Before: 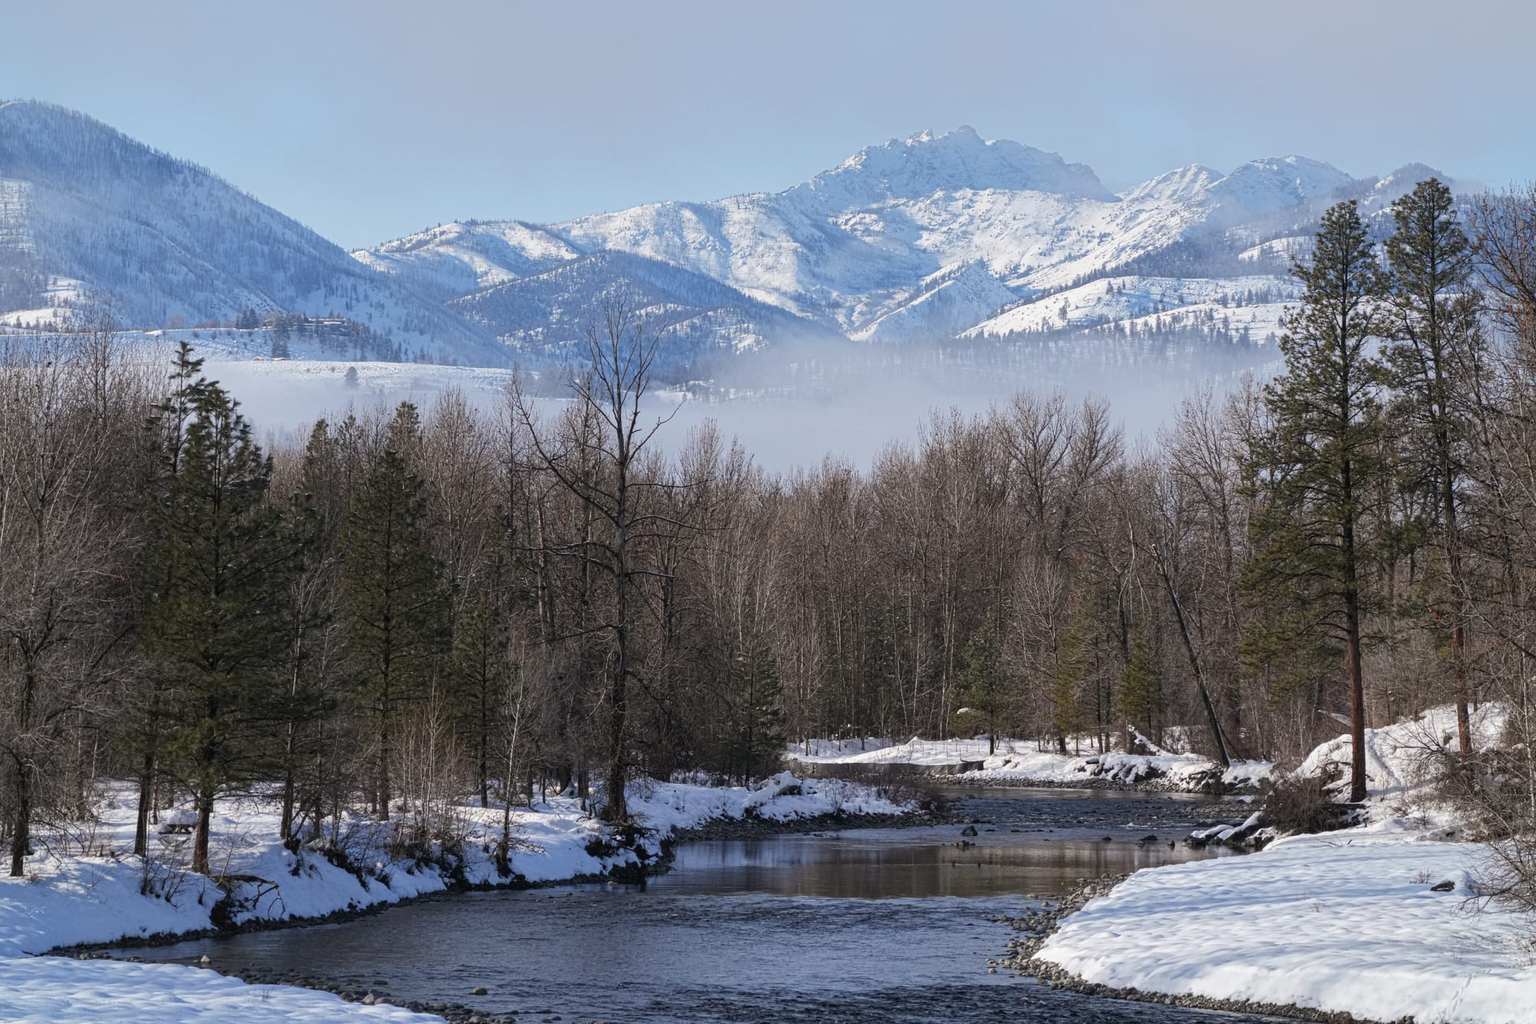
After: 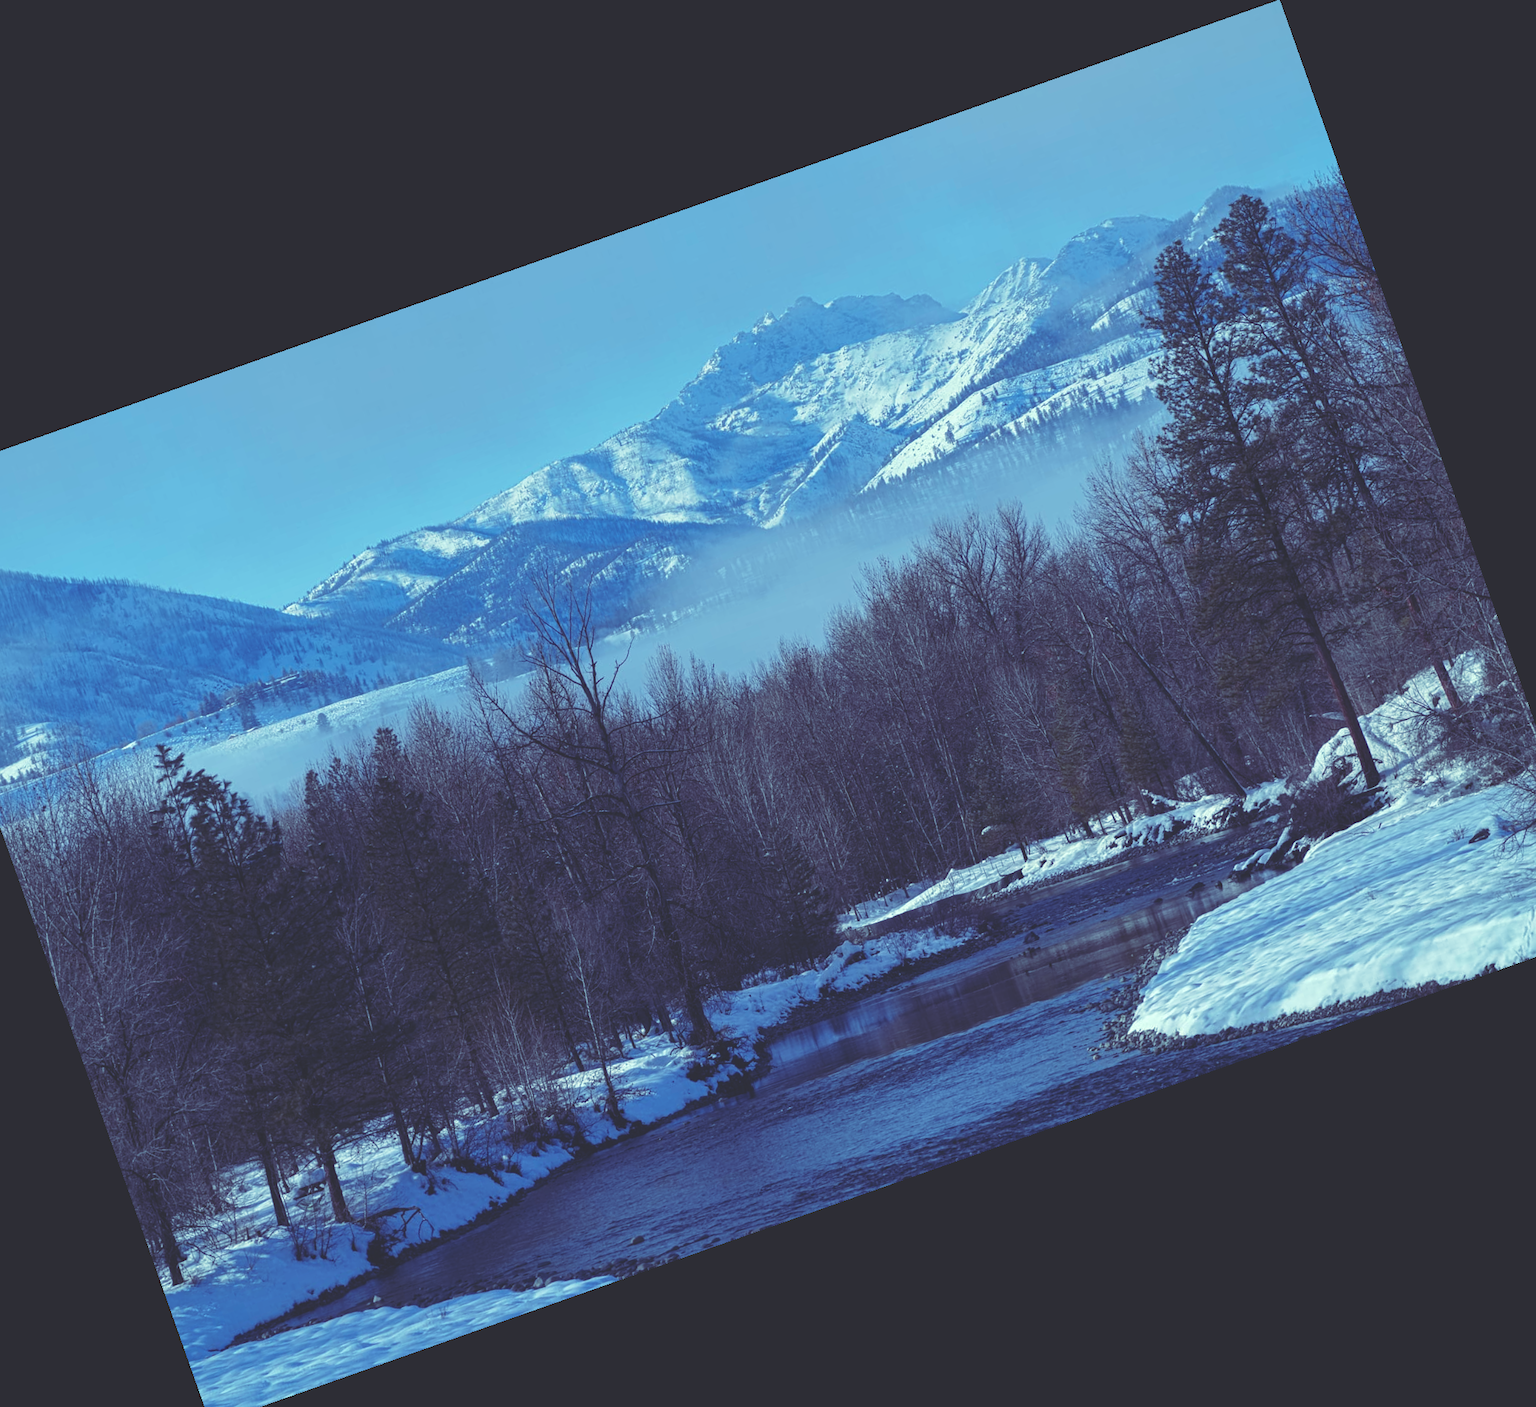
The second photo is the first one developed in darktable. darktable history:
rgb curve: curves: ch0 [(0, 0.186) (0.314, 0.284) (0.576, 0.466) (0.805, 0.691) (0.936, 0.886)]; ch1 [(0, 0.186) (0.314, 0.284) (0.581, 0.534) (0.771, 0.746) (0.936, 0.958)]; ch2 [(0, 0.216) (0.275, 0.39) (1, 1)], mode RGB, independent channels, compensate middle gray true, preserve colors none
crop and rotate: angle 19.43°, left 6.812%, right 4.125%, bottom 1.087%
